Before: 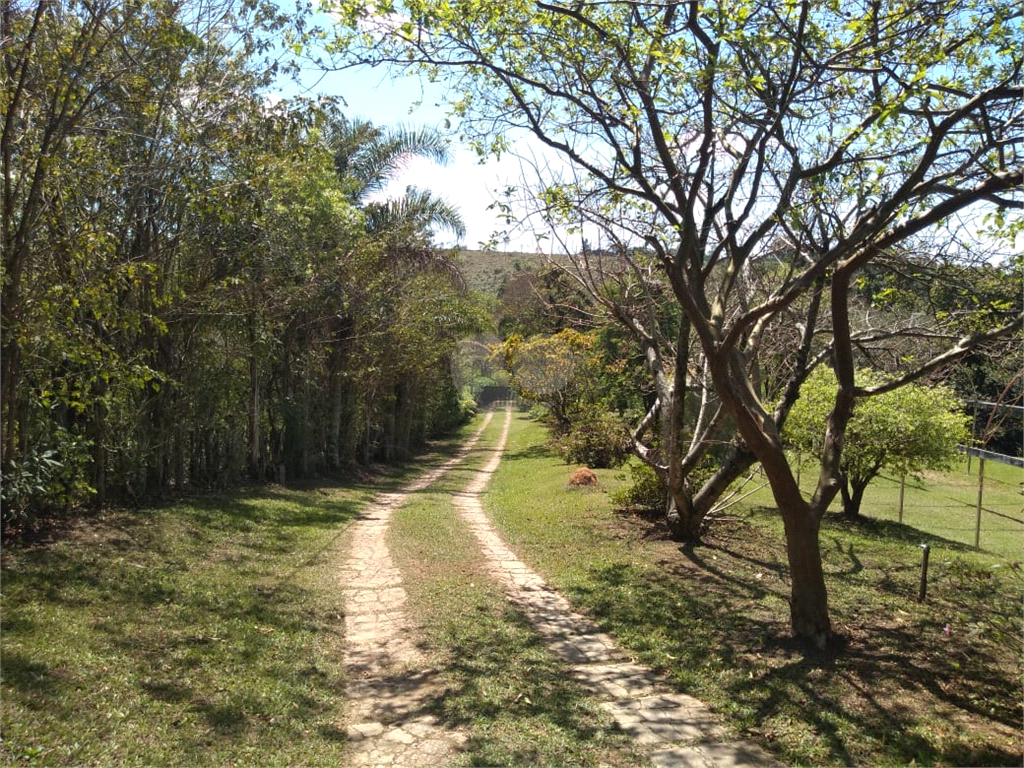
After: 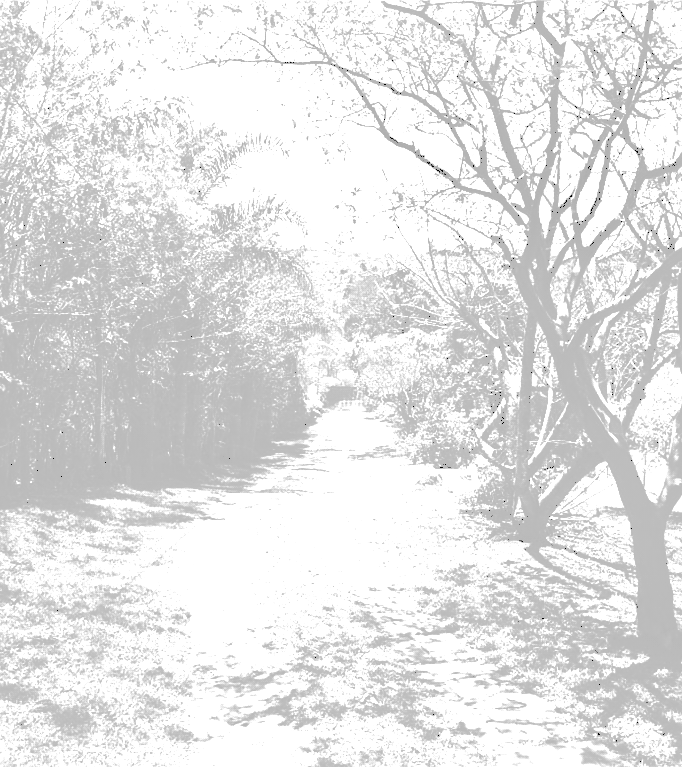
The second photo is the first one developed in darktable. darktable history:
tone curve: curves: ch0 [(0, 0) (0.003, 0.449) (0.011, 0.449) (0.025, 0.449) (0.044, 0.45) (0.069, 0.453) (0.1, 0.453) (0.136, 0.455) (0.177, 0.458) (0.224, 0.462) (0.277, 0.47) (0.335, 0.491) (0.399, 0.522) (0.468, 0.561) (0.543, 0.619) (0.623, 0.69) (0.709, 0.756) (0.801, 0.802) (0.898, 0.825) (1, 1)], preserve colors none
white balance: red 1.188, blue 1.11
monochrome: a -71.75, b 75.82
crop and rotate: left 15.055%, right 18.278%
haze removal: strength 0.29, distance 0.25, compatibility mode true, adaptive false
levels: levels [0, 0.281, 0.562]
sharpen: amount 0.2
